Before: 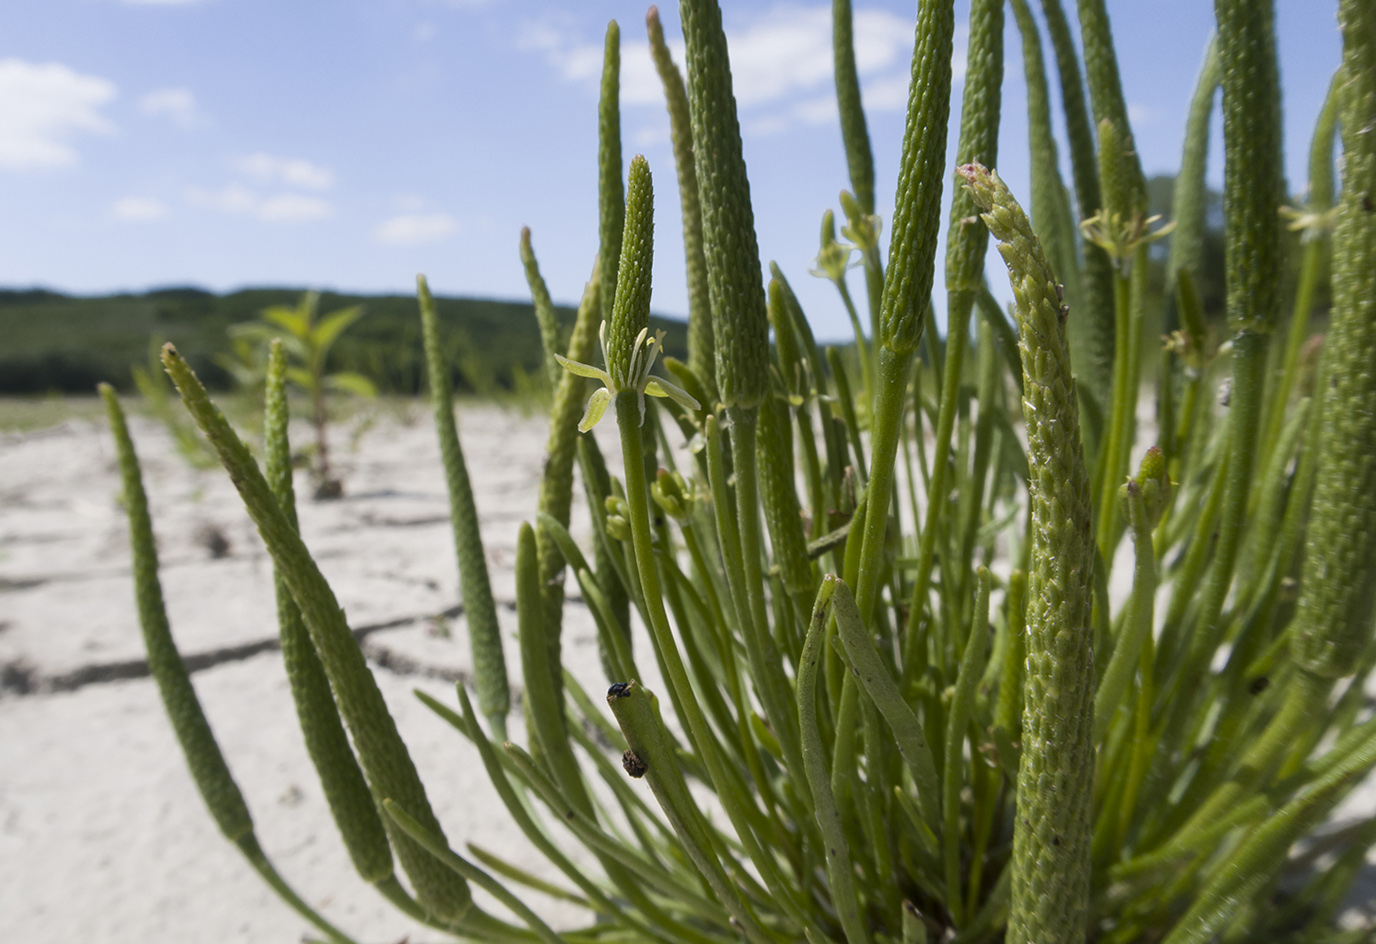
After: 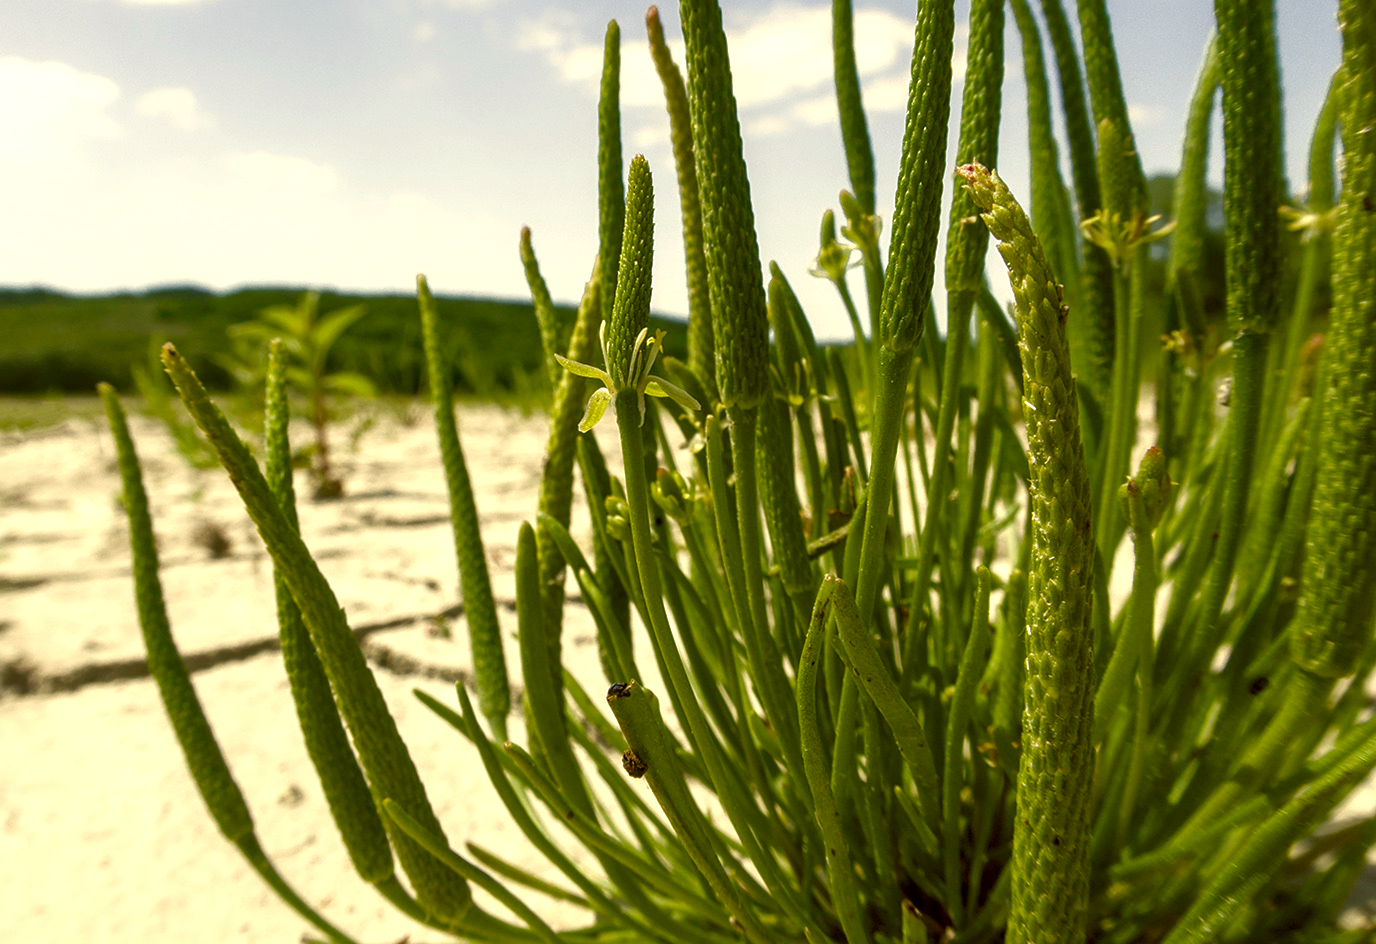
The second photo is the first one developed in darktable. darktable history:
color balance rgb: shadows lift › hue 86.92°, linear chroma grading › global chroma 0.385%, perceptual saturation grading › global saturation 20%, perceptual saturation grading › highlights -25.777%, perceptual saturation grading › shadows 49.266%
color correction: highlights a* 0.13, highlights b* 29.38, shadows a* -0.233, shadows b* 21.4
sharpen: amount 0.203
local contrast: on, module defaults
tone equalizer: -8 EV 0 EV, -7 EV -0.003 EV, -6 EV 0.005 EV, -5 EV -0.053 EV, -4 EV -0.13 EV, -3 EV -0.181 EV, -2 EV 0.263 EV, -1 EV 0.718 EV, +0 EV 0.501 EV, edges refinement/feathering 500, mask exposure compensation -1.57 EV, preserve details guided filter
